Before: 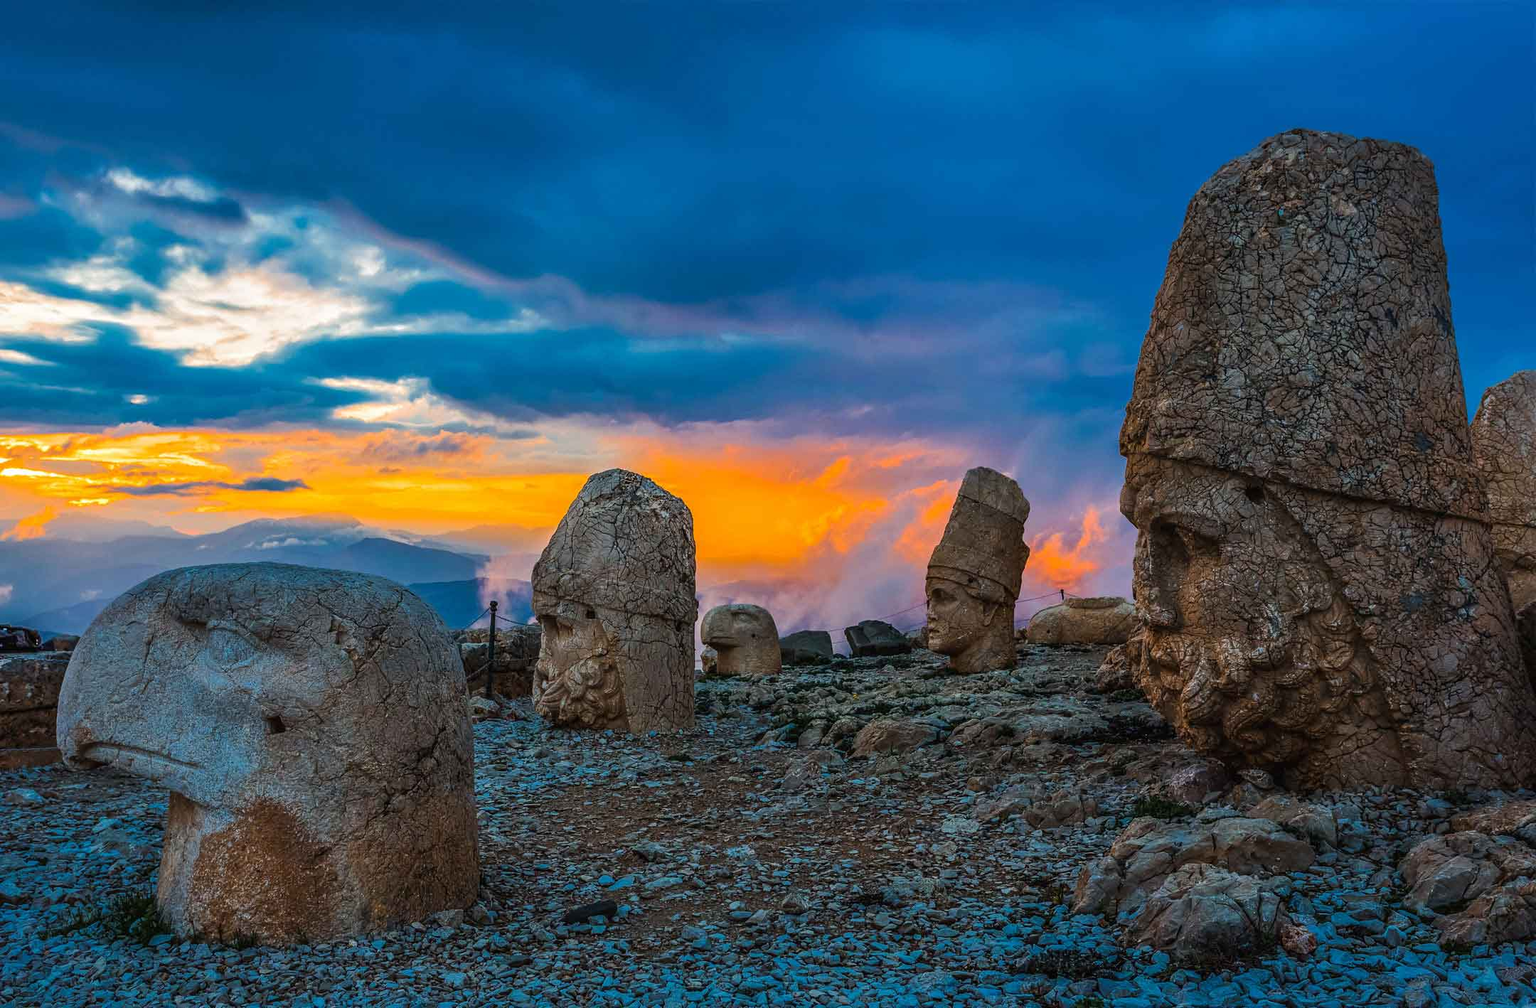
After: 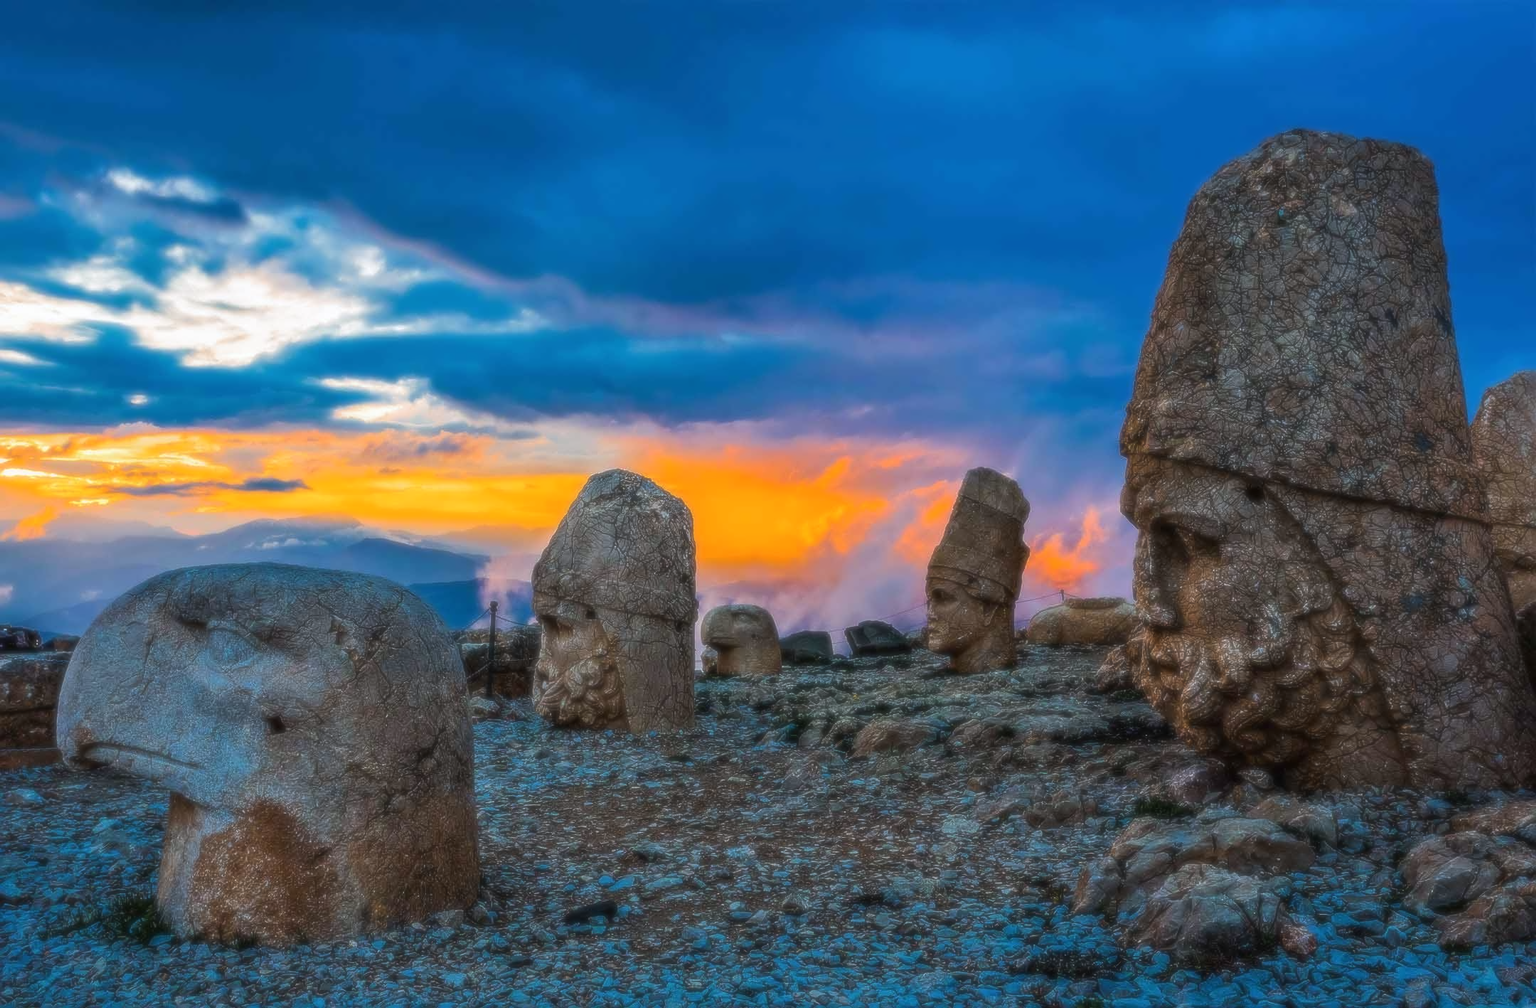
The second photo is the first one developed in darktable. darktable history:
sharpen: on, module defaults
color balance rgb: linear chroma grading › global chroma -0.67%
white balance: red 0.98, blue 1.034
soften: size 8.67%, mix 49%
